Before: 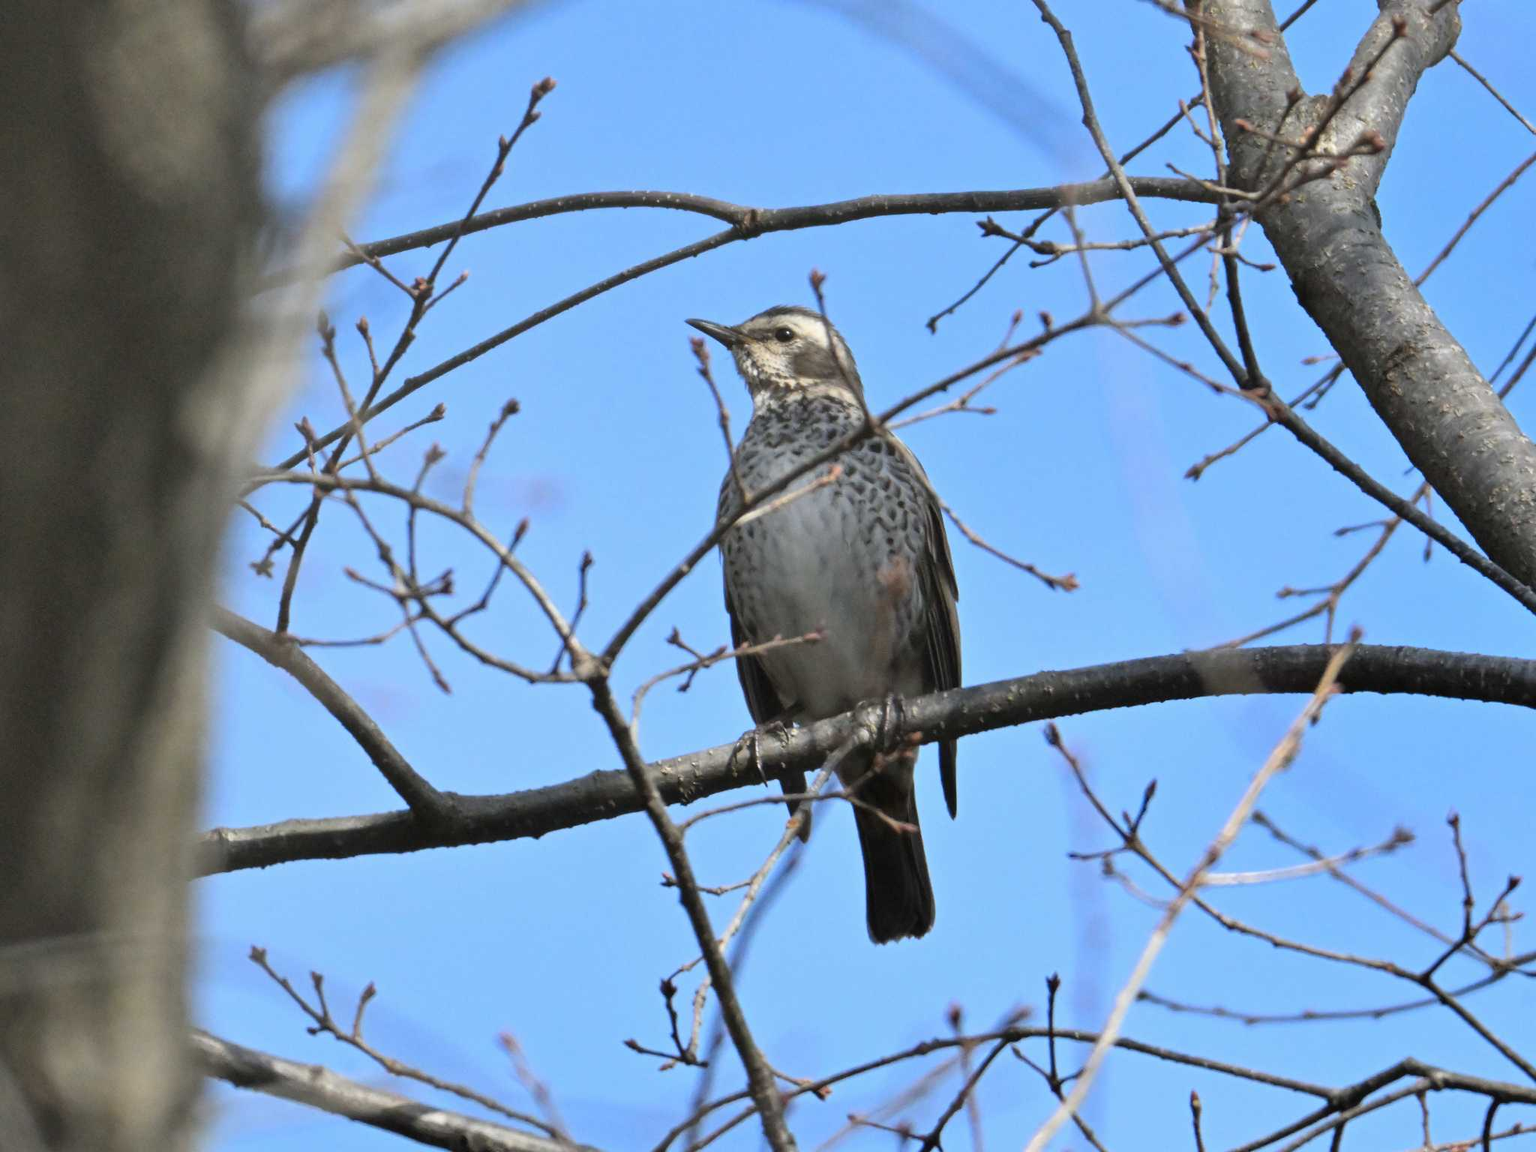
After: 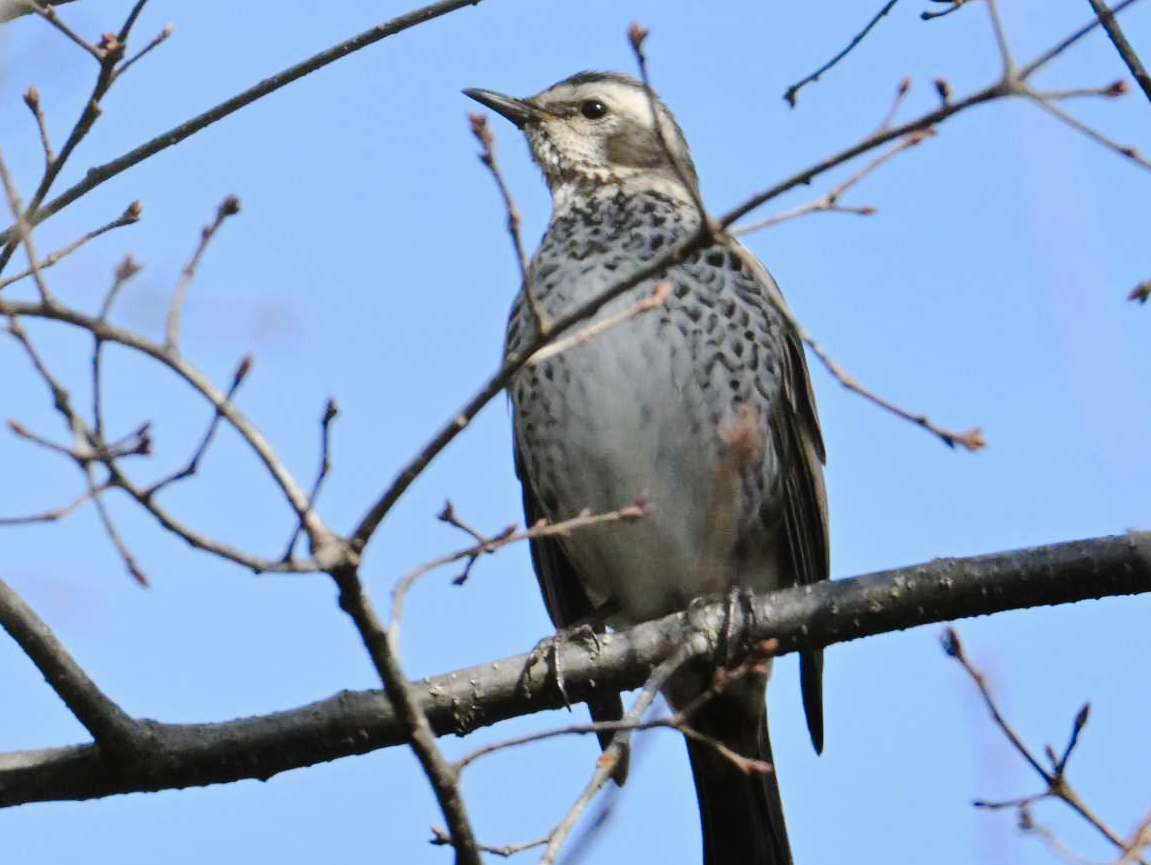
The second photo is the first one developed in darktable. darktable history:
tone curve: curves: ch0 [(0, 0) (0.003, 0.019) (0.011, 0.02) (0.025, 0.019) (0.044, 0.027) (0.069, 0.038) (0.1, 0.056) (0.136, 0.089) (0.177, 0.137) (0.224, 0.187) (0.277, 0.259) (0.335, 0.343) (0.399, 0.437) (0.468, 0.532) (0.543, 0.613) (0.623, 0.685) (0.709, 0.752) (0.801, 0.822) (0.898, 0.9) (1, 1)], preserve colors none
crop and rotate: left 22.076%, top 21.962%, right 21.676%, bottom 21.72%
